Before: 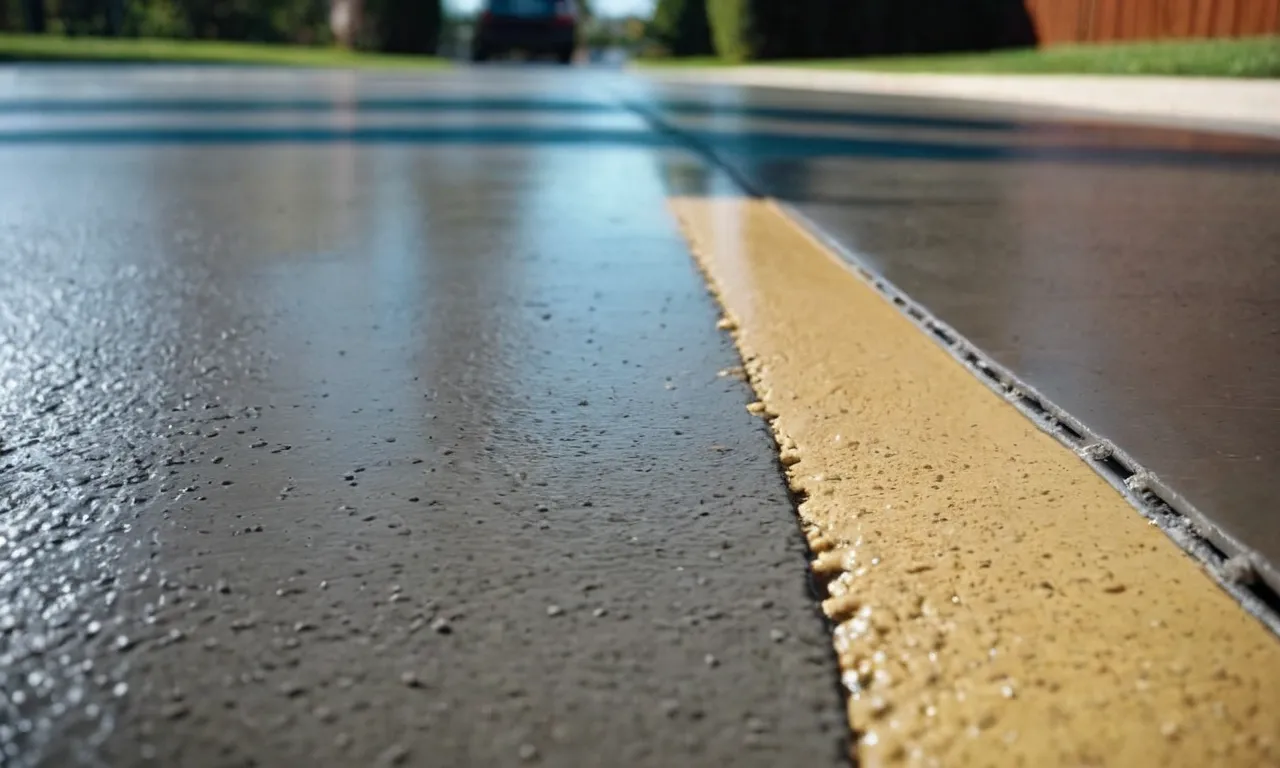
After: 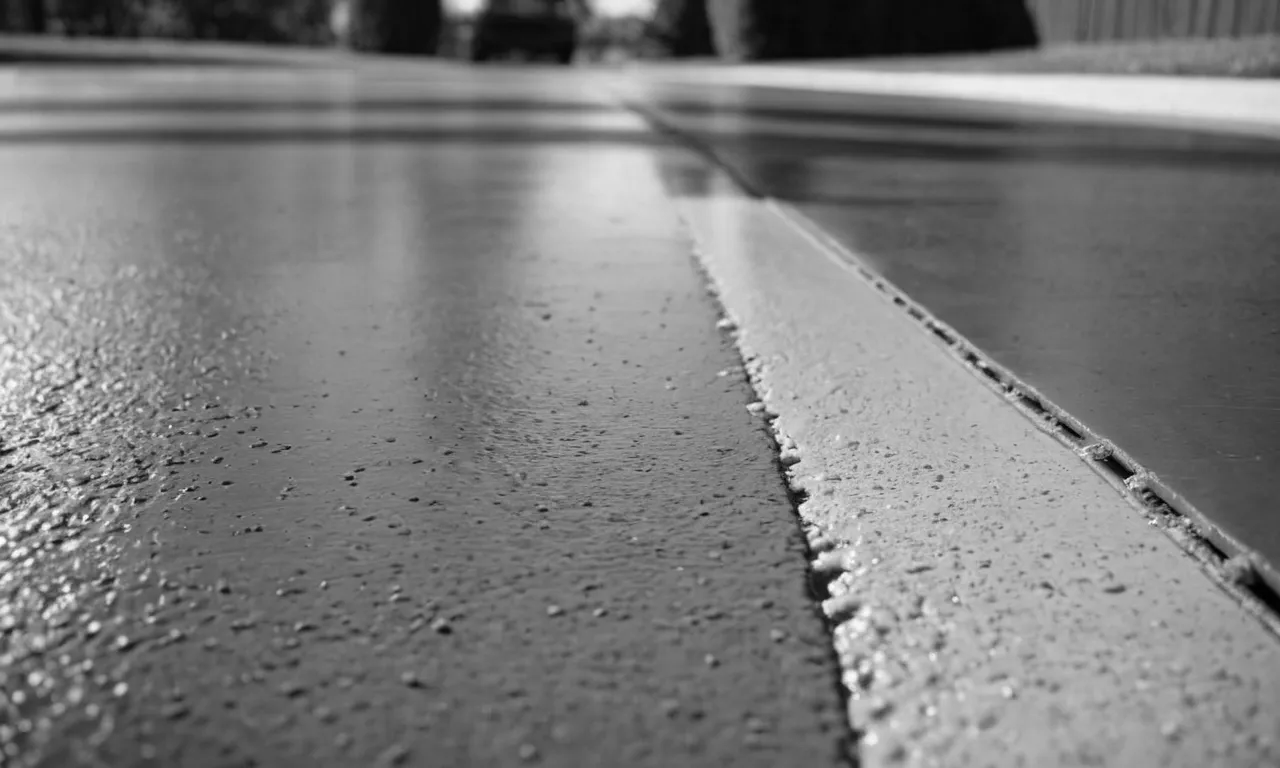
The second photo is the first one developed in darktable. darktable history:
exposure: compensate highlight preservation false
monochrome: on, module defaults
